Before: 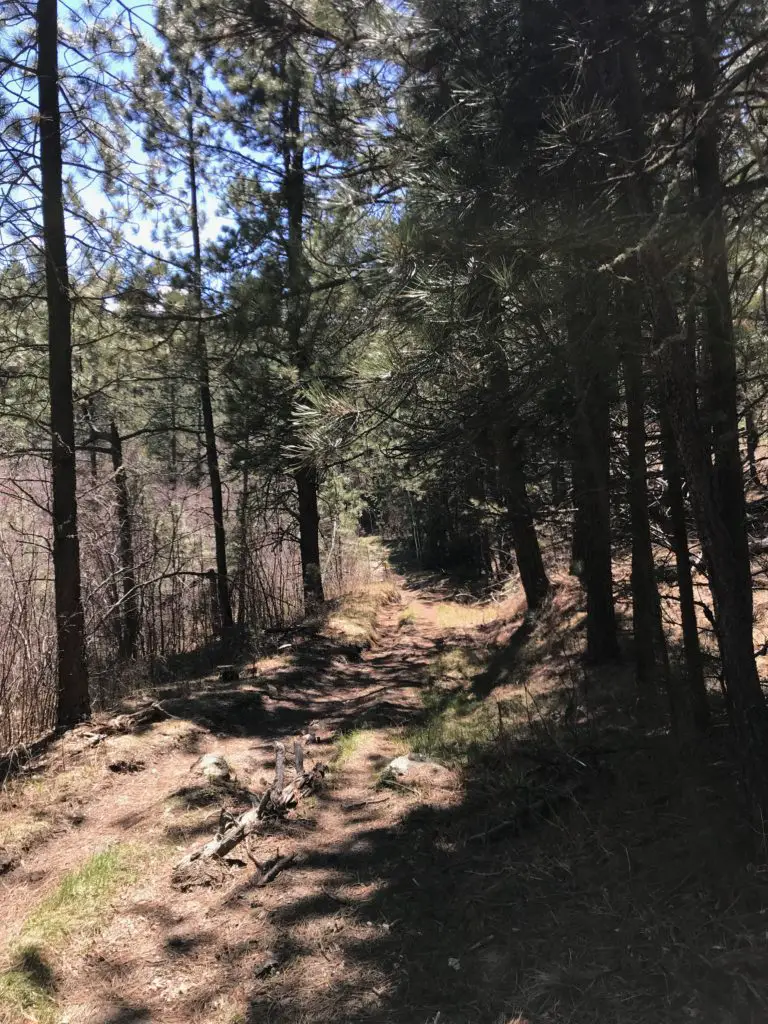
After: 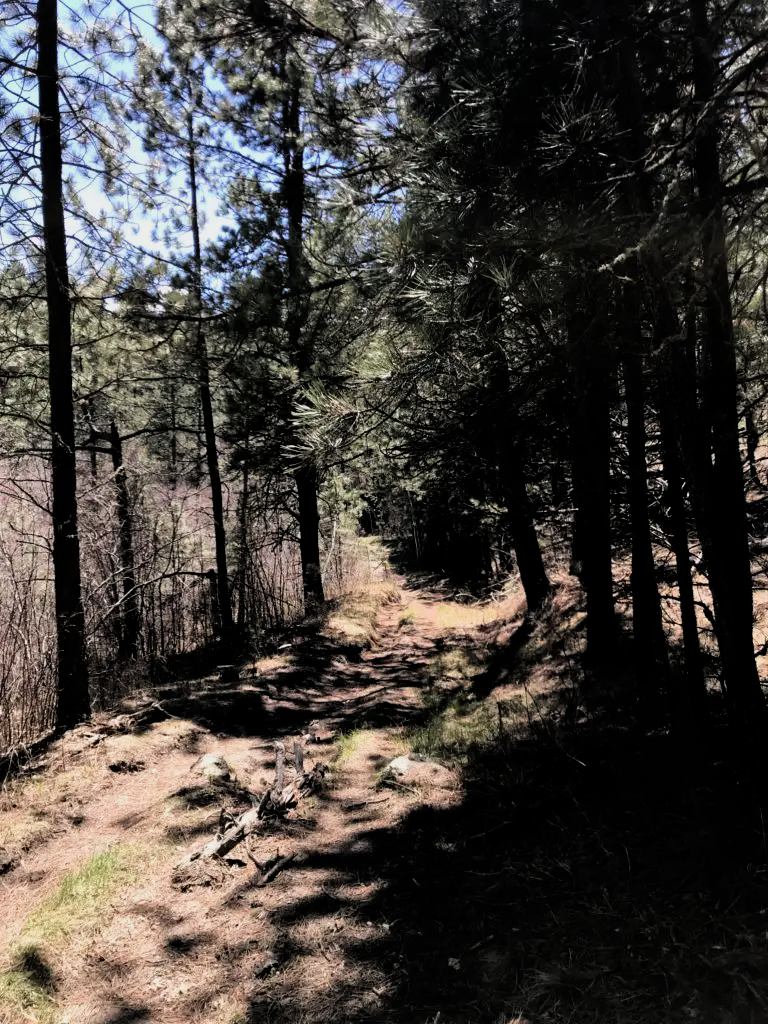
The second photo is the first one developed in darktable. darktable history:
color correction: highlights b* -0.016
filmic rgb: middle gray luminance 10.19%, black relative exposure -8.62 EV, white relative exposure 3.29 EV, target black luminance 0%, hardness 5.21, latitude 44.67%, contrast 1.308, highlights saturation mix 5.84%, shadows ↔ highlights balance 25.05%, iterations of high-quality reconstruction 0
